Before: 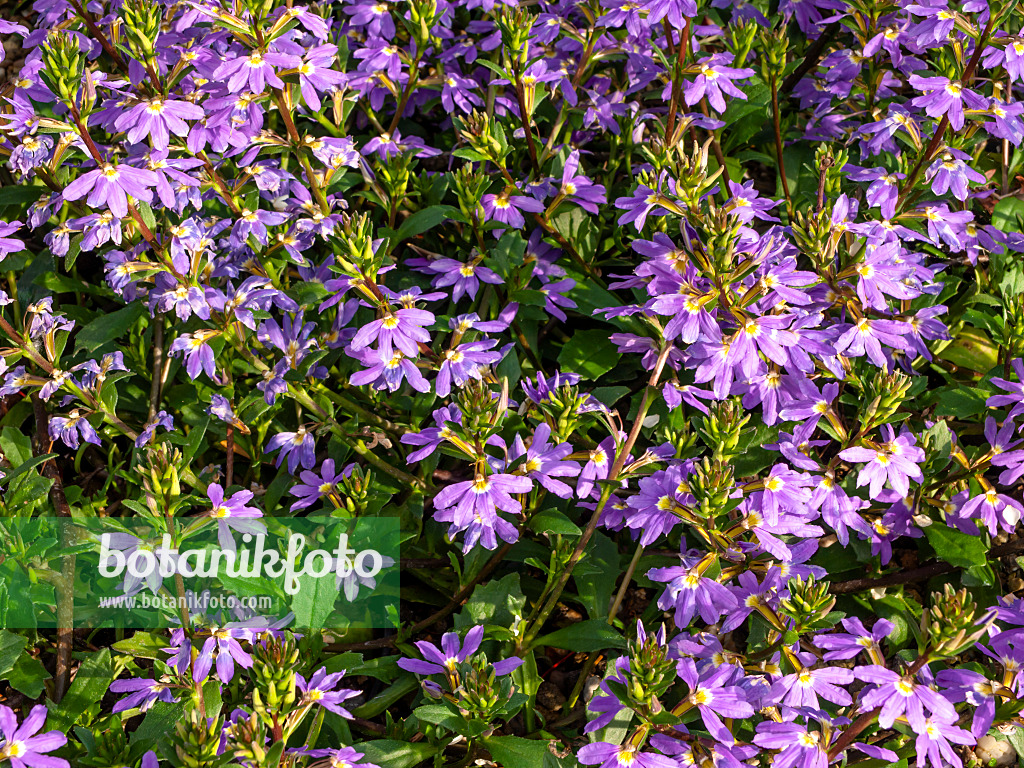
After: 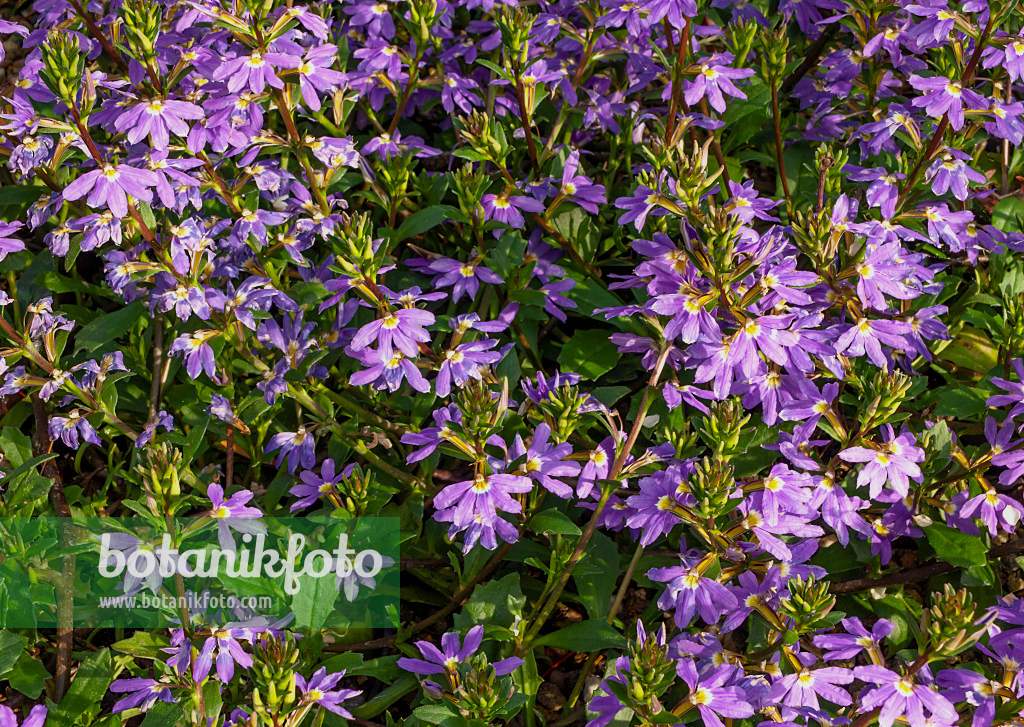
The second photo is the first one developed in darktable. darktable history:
tone equalizer: -8 EV 0.238 EV, -7 EV 0.409 EV, -6 EV 0.39 EV, -5 EV 0.261 EV, -3 EV -0.248 EV, -2 EV -0.432 EV, -1 EV -0.436 EV, +0 EV -0.277 EV
crop and rotate: top 0%, bottom 5.226%
